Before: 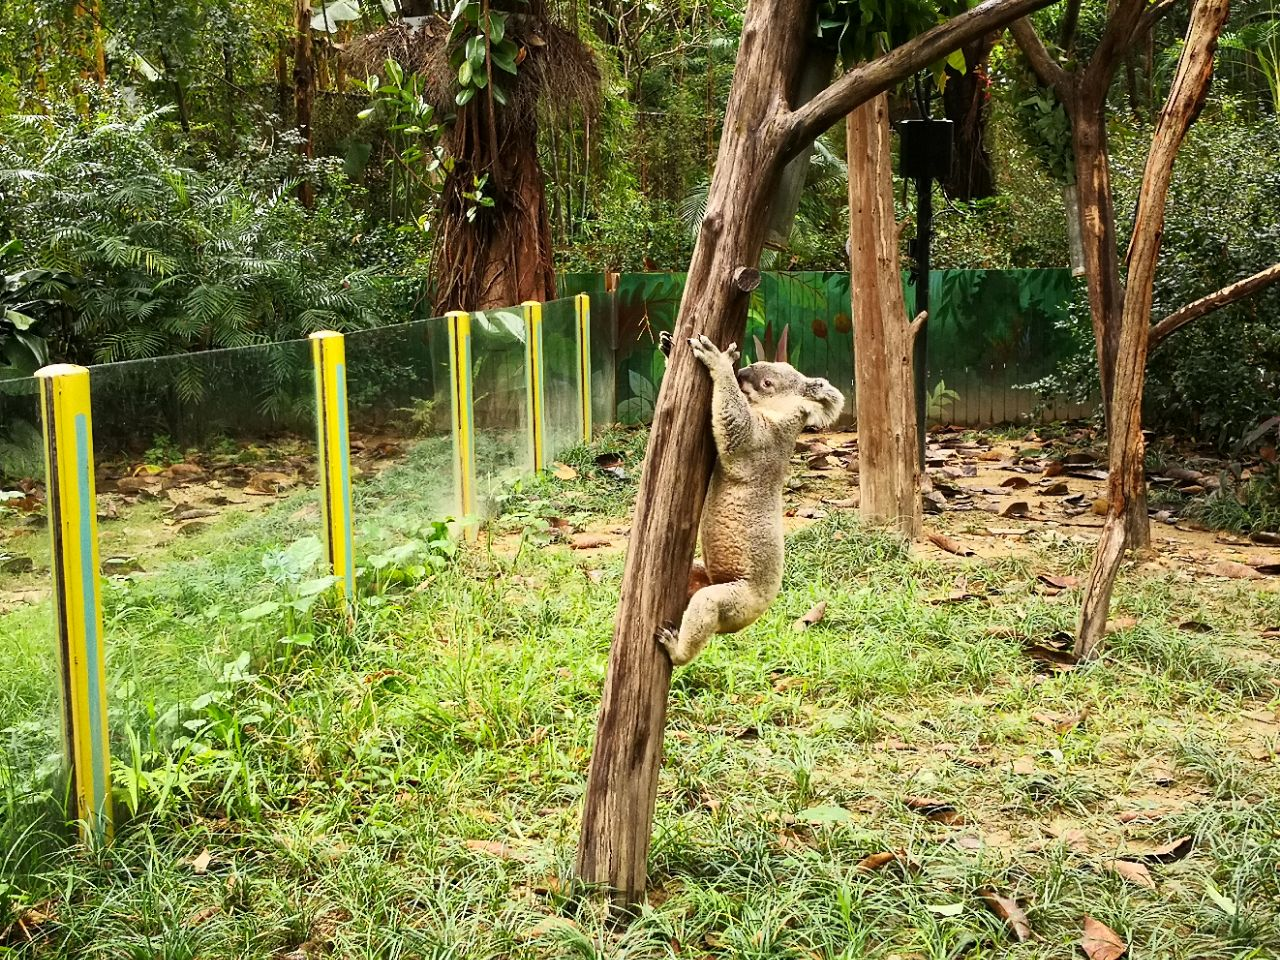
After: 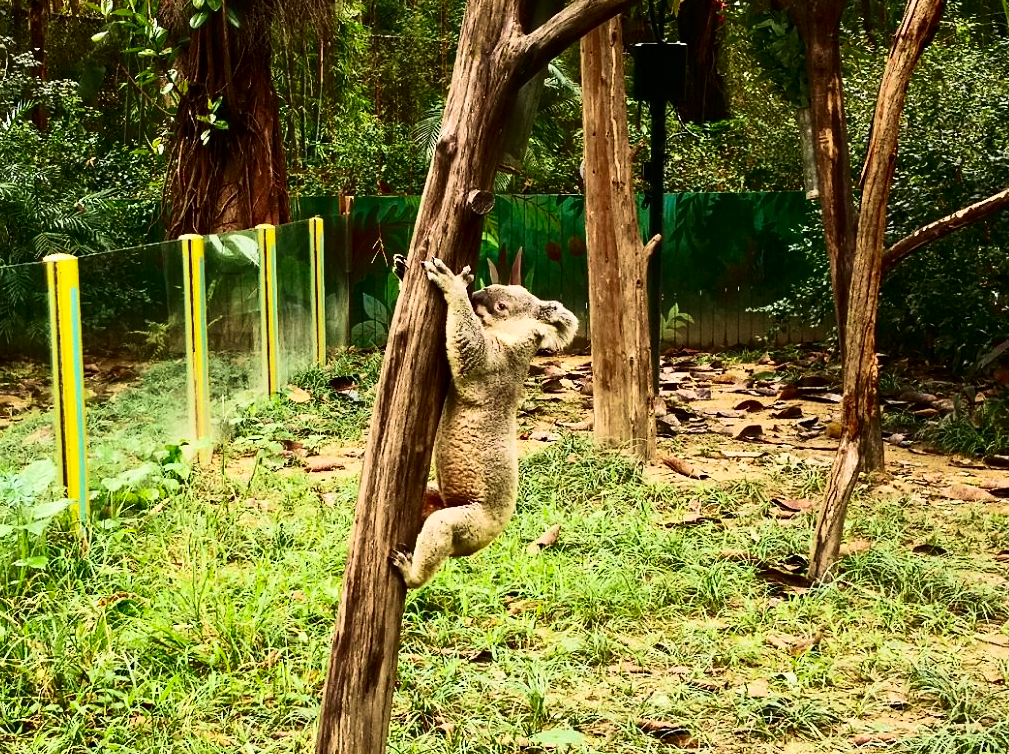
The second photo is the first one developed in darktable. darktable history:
contrast brightness saturation: contrast 0.203, brightness -0.108, saturation 0.102
crop and rotate: left 20.788%, top 8.059%, right 0.362%, bottom 13.365%
velvia: strength 45.53%
